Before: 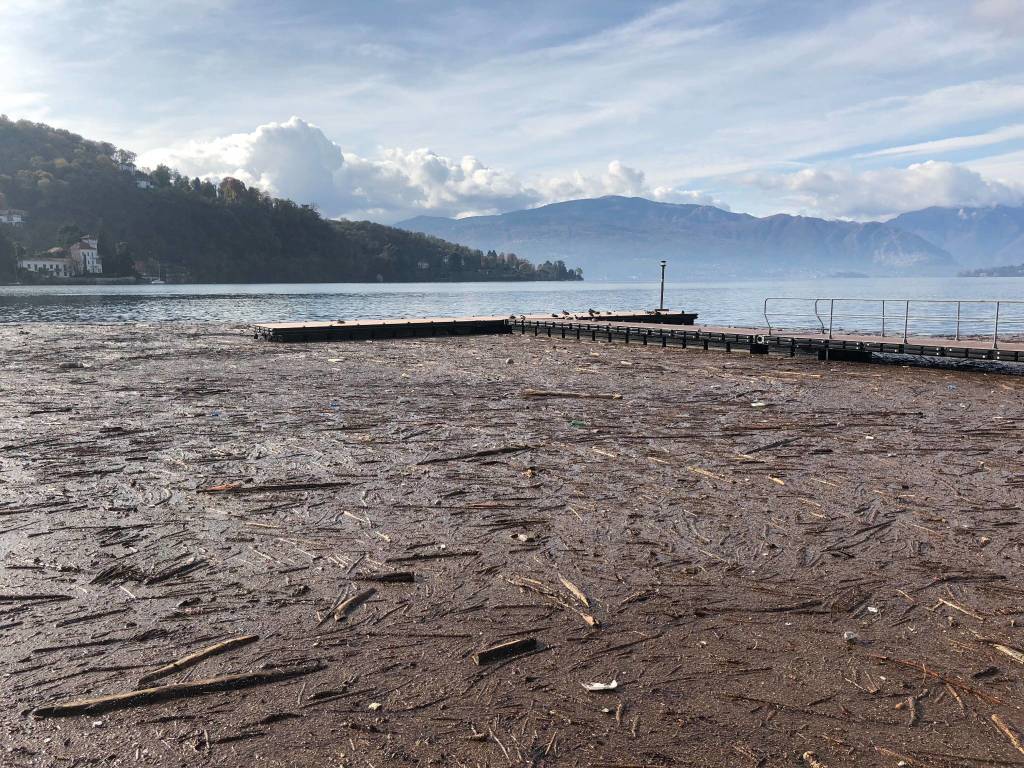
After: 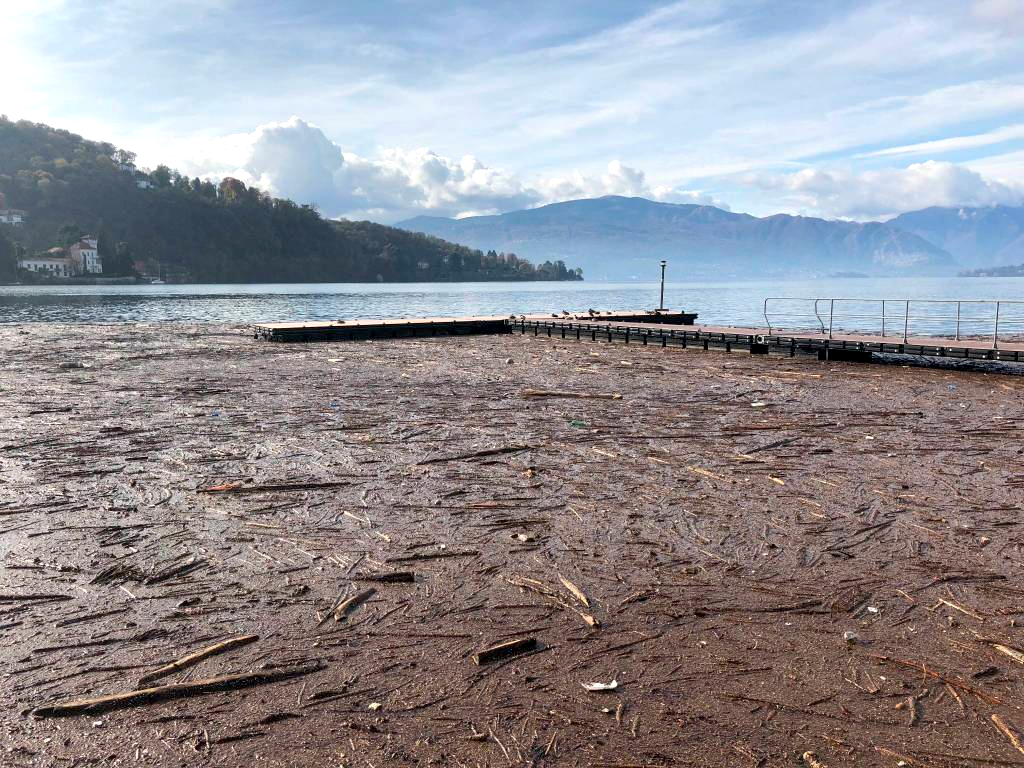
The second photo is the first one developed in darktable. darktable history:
exposure: black level correction 0.005, exposure 0.274 EV, compensate highlight preservation false
